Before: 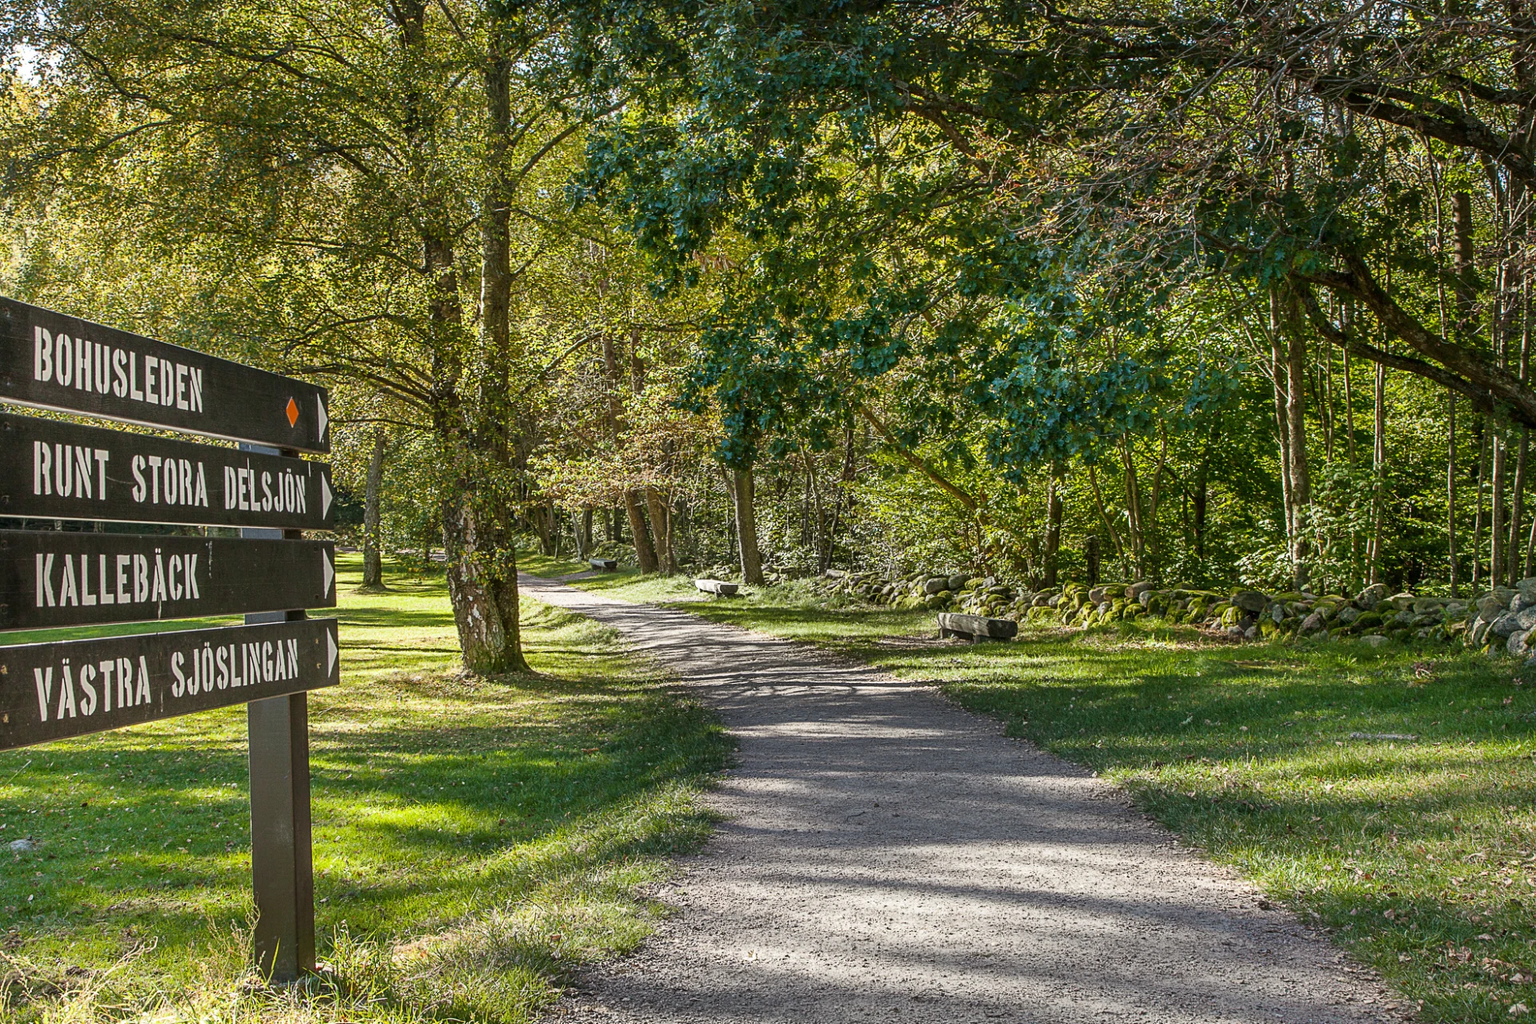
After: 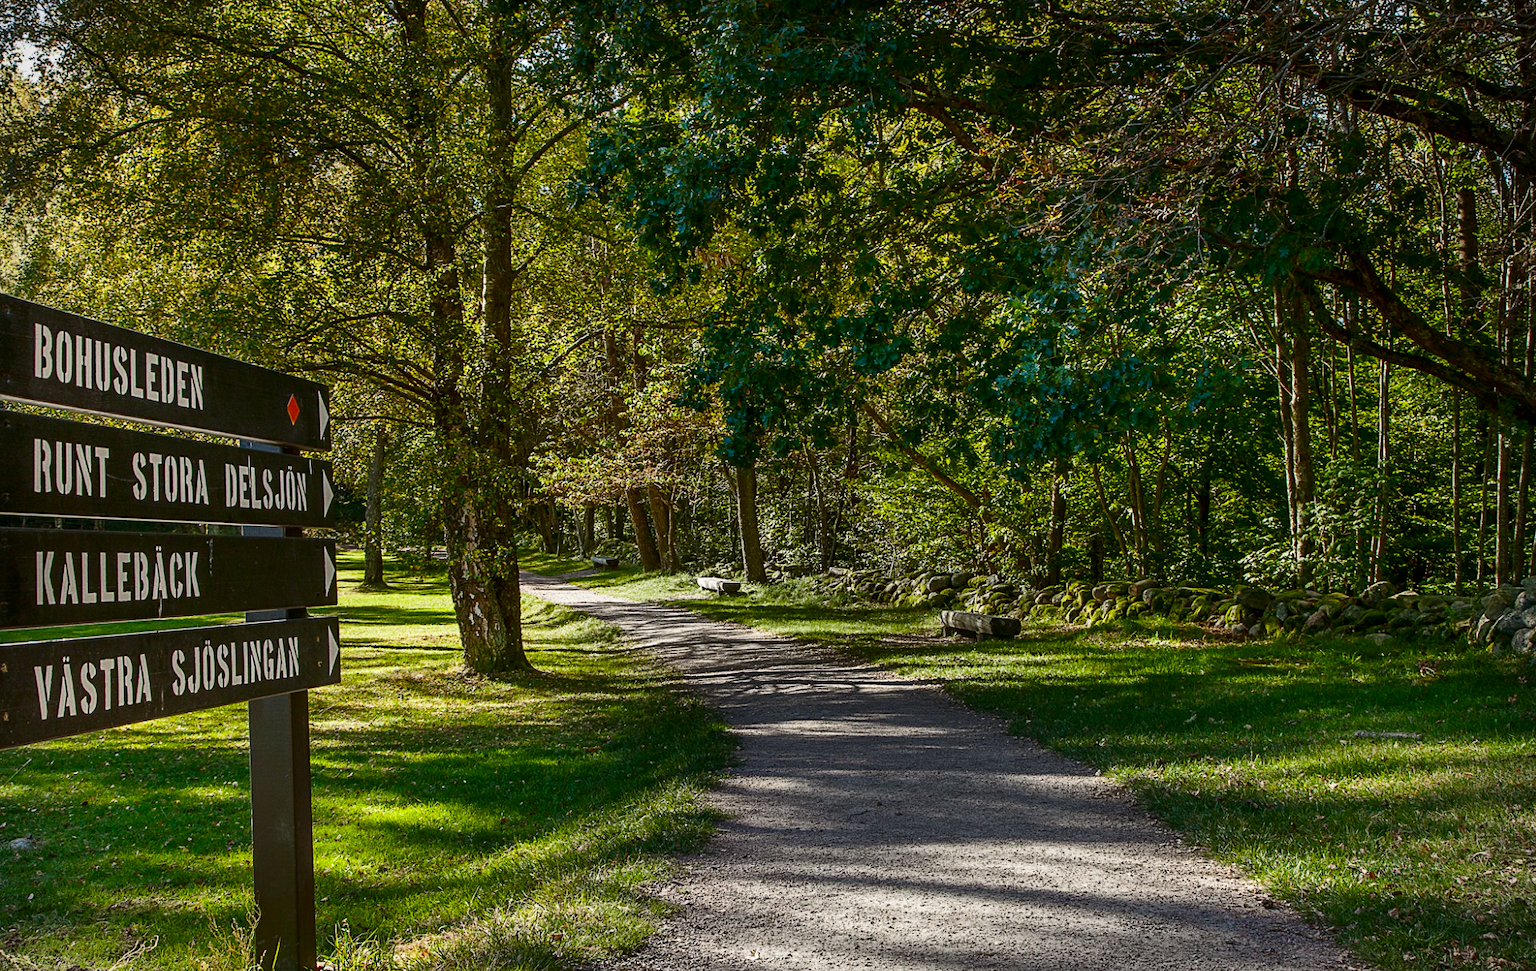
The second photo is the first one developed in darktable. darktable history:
crop: top 0.425%, right 0.264%, bottom 5.017%
contrast brightness saturation: brightness -0.253, saturation 0.203
vignetting: fall-off start 91.39%
